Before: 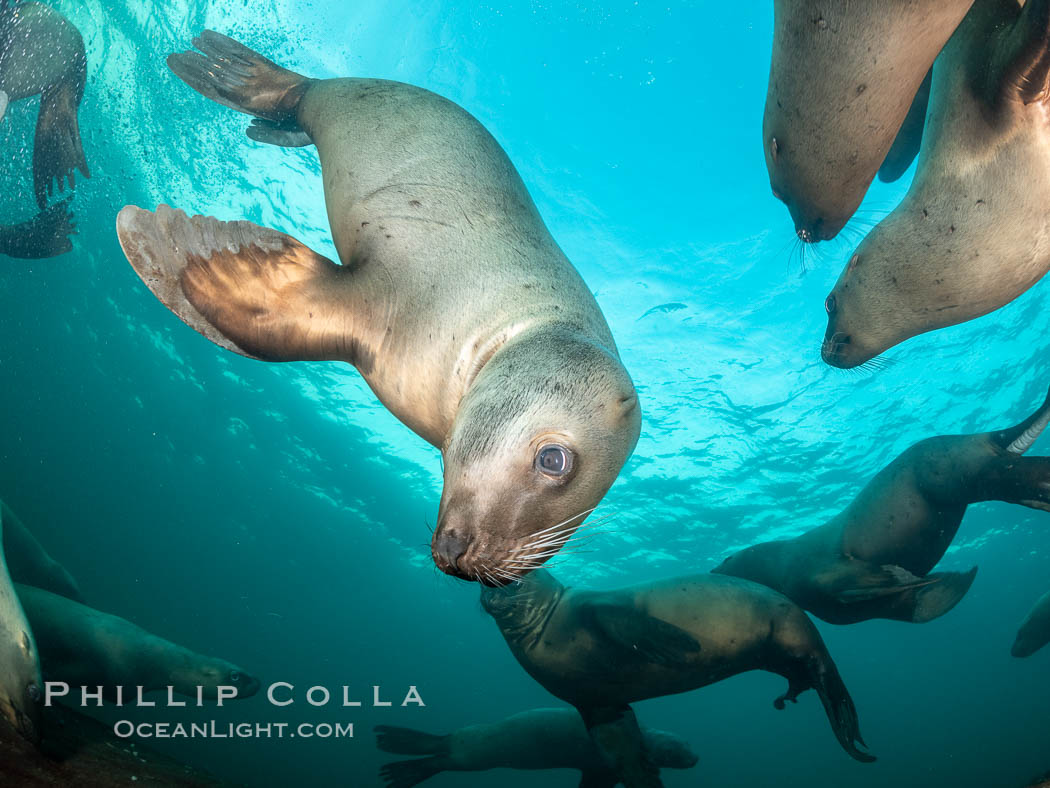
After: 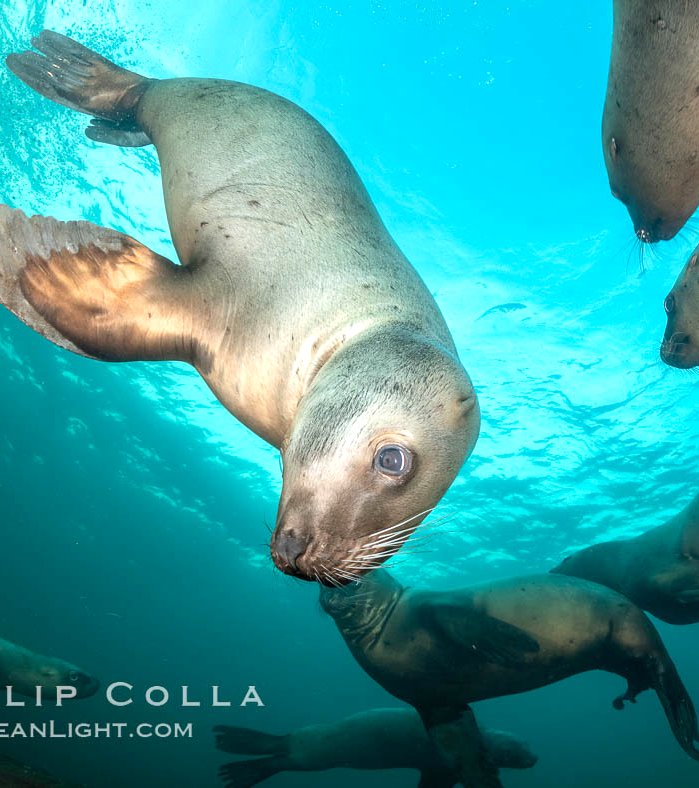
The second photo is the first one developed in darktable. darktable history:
exposure: exposure 0.15 EV, compensate highlight preservation false
crop: left 15.419%, right 17.914%
levels: levels [0, 0.476, 0.951]
